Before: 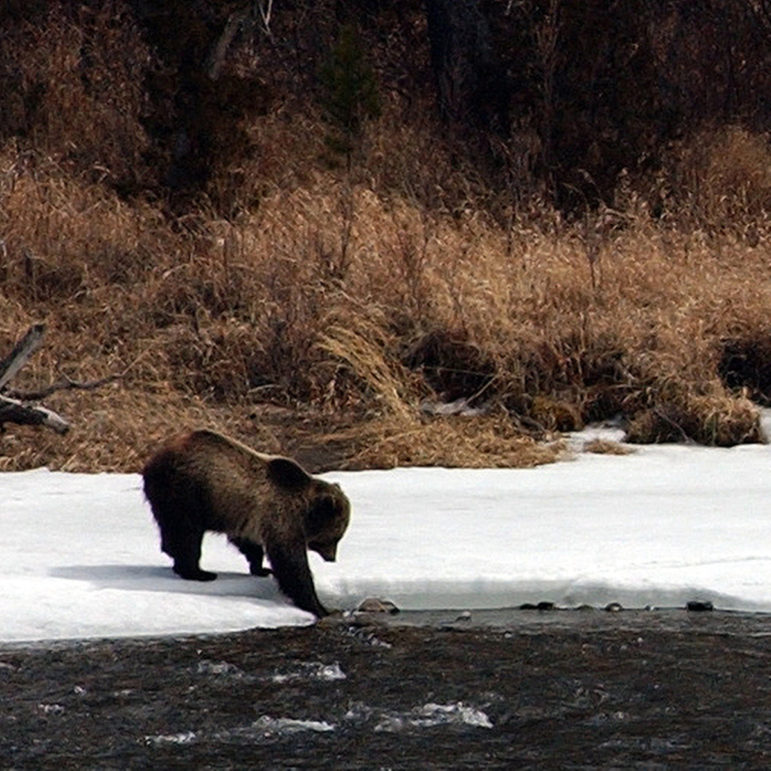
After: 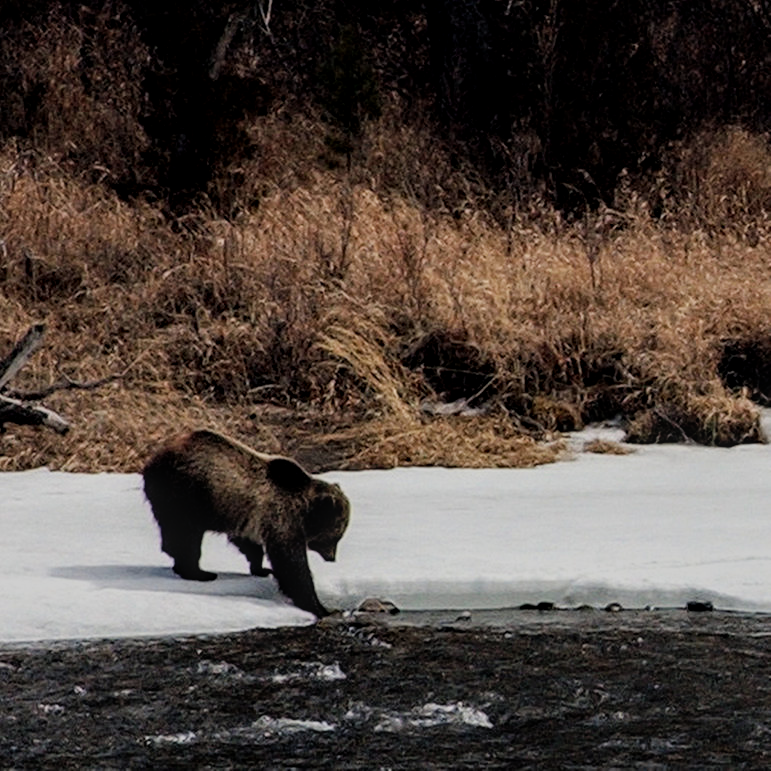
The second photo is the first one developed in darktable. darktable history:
filmic rgb: black relative exposure -7.65 EV, white relative exposure 4.56 EV, hardness 3.61, iterations of high-quality reconstruction 0
local contrast: on, module defaults
